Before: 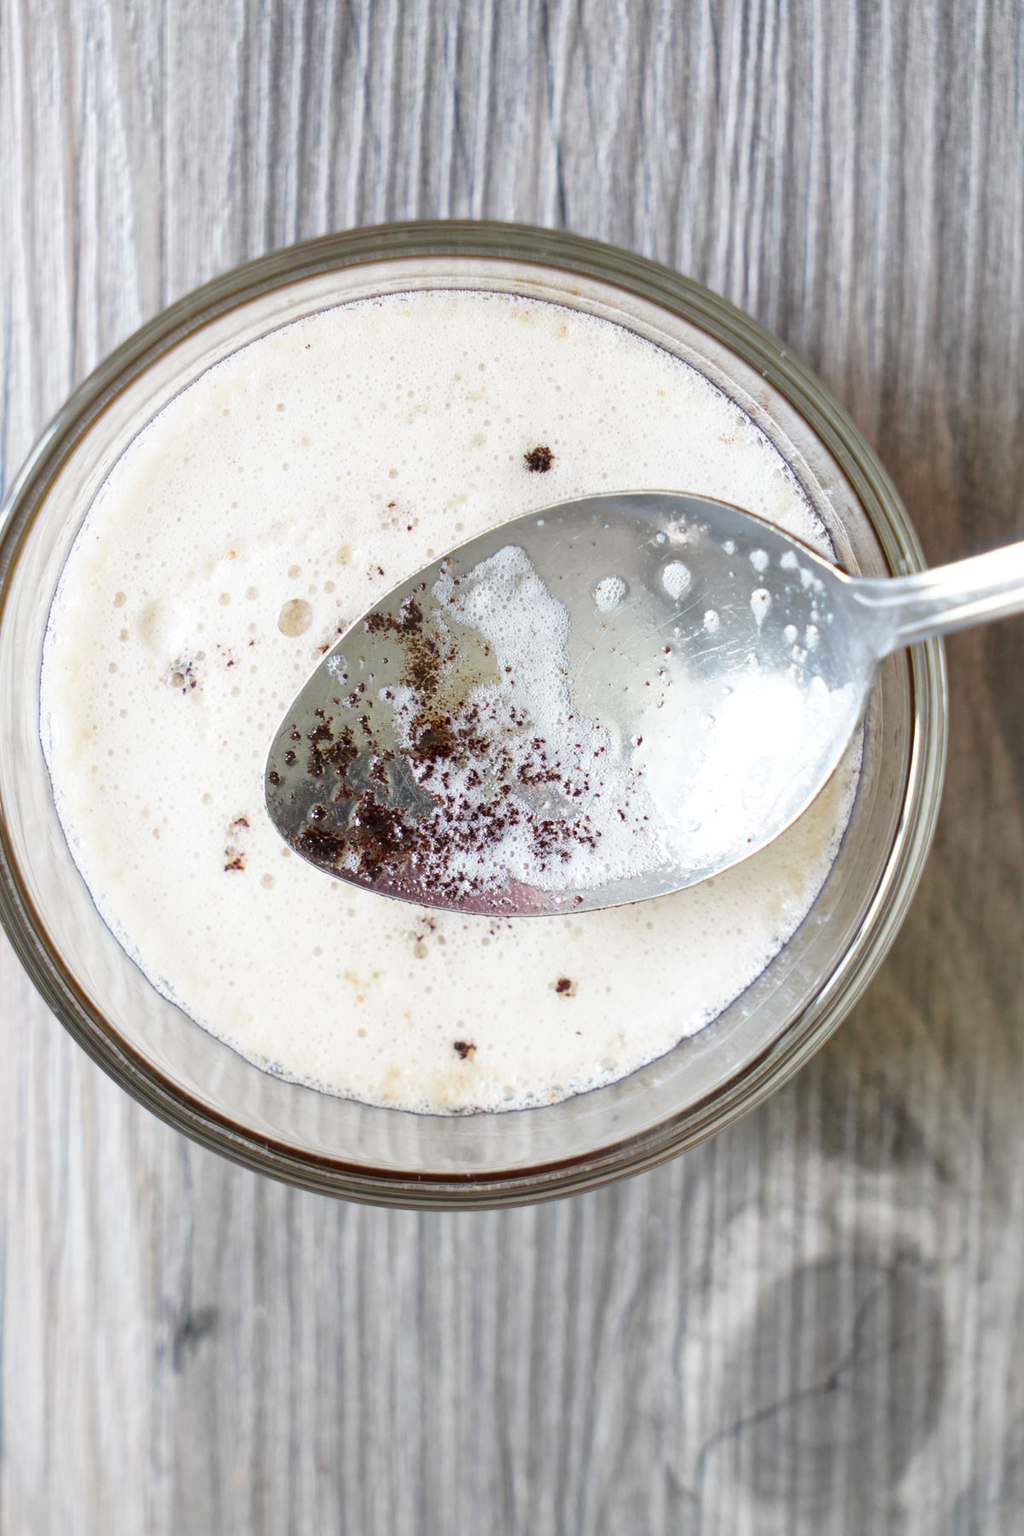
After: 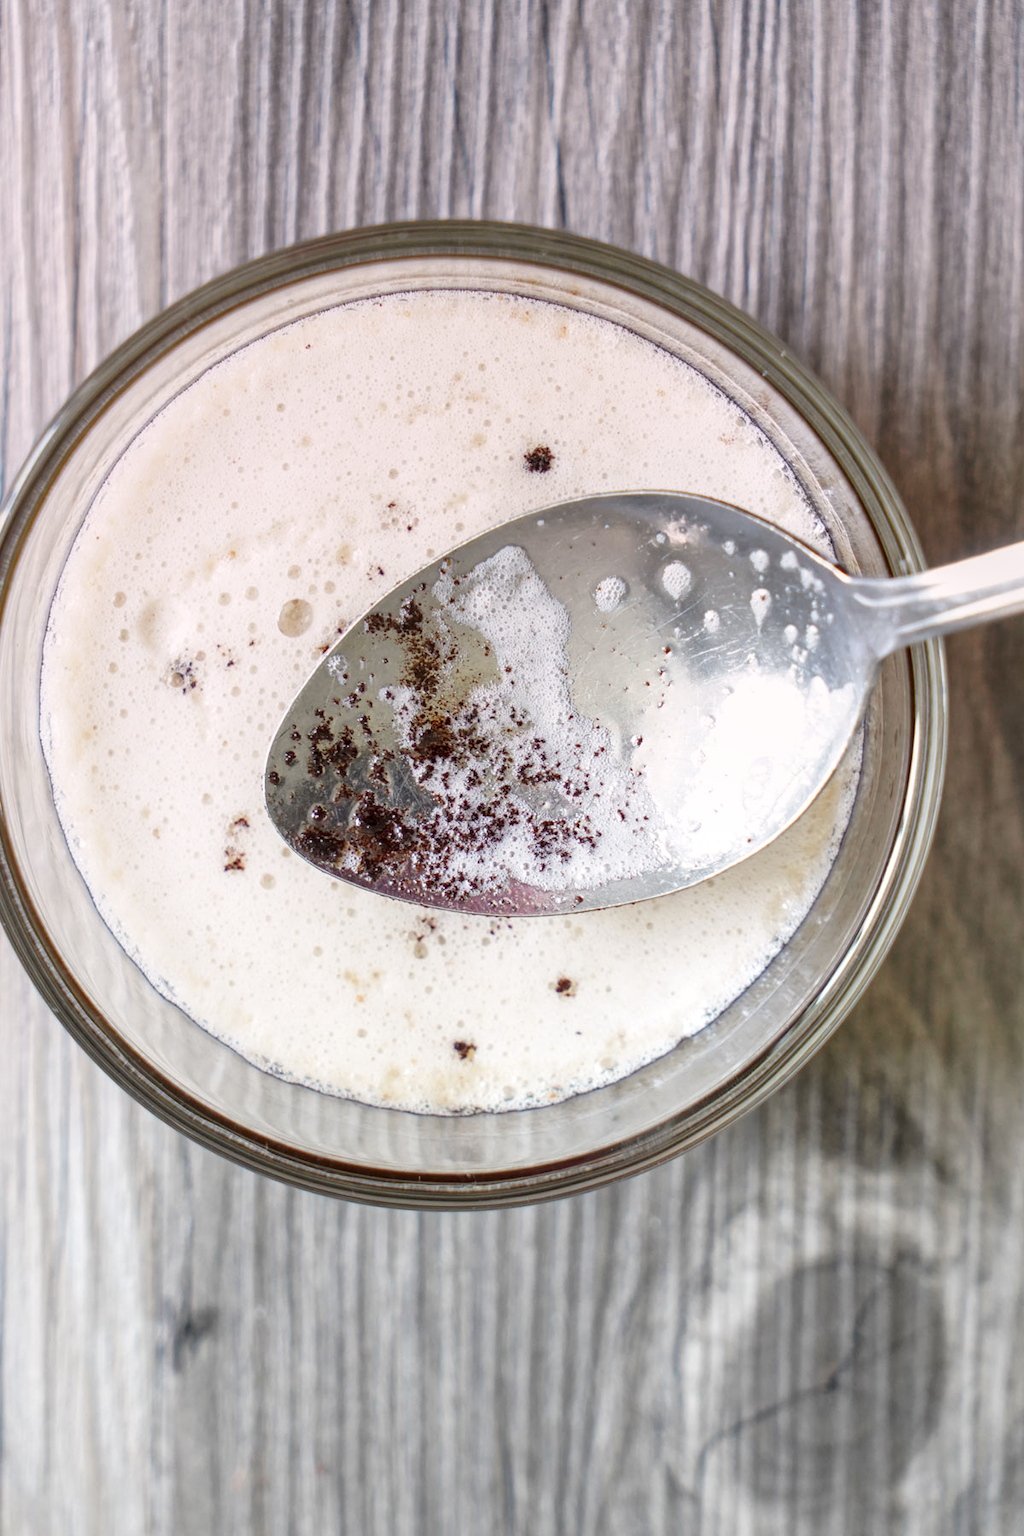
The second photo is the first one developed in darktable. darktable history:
graduated density: density 0.38 EV, hardness 21%, rotation -6.11°, saturation 32%
local contrast: on, module defaults
